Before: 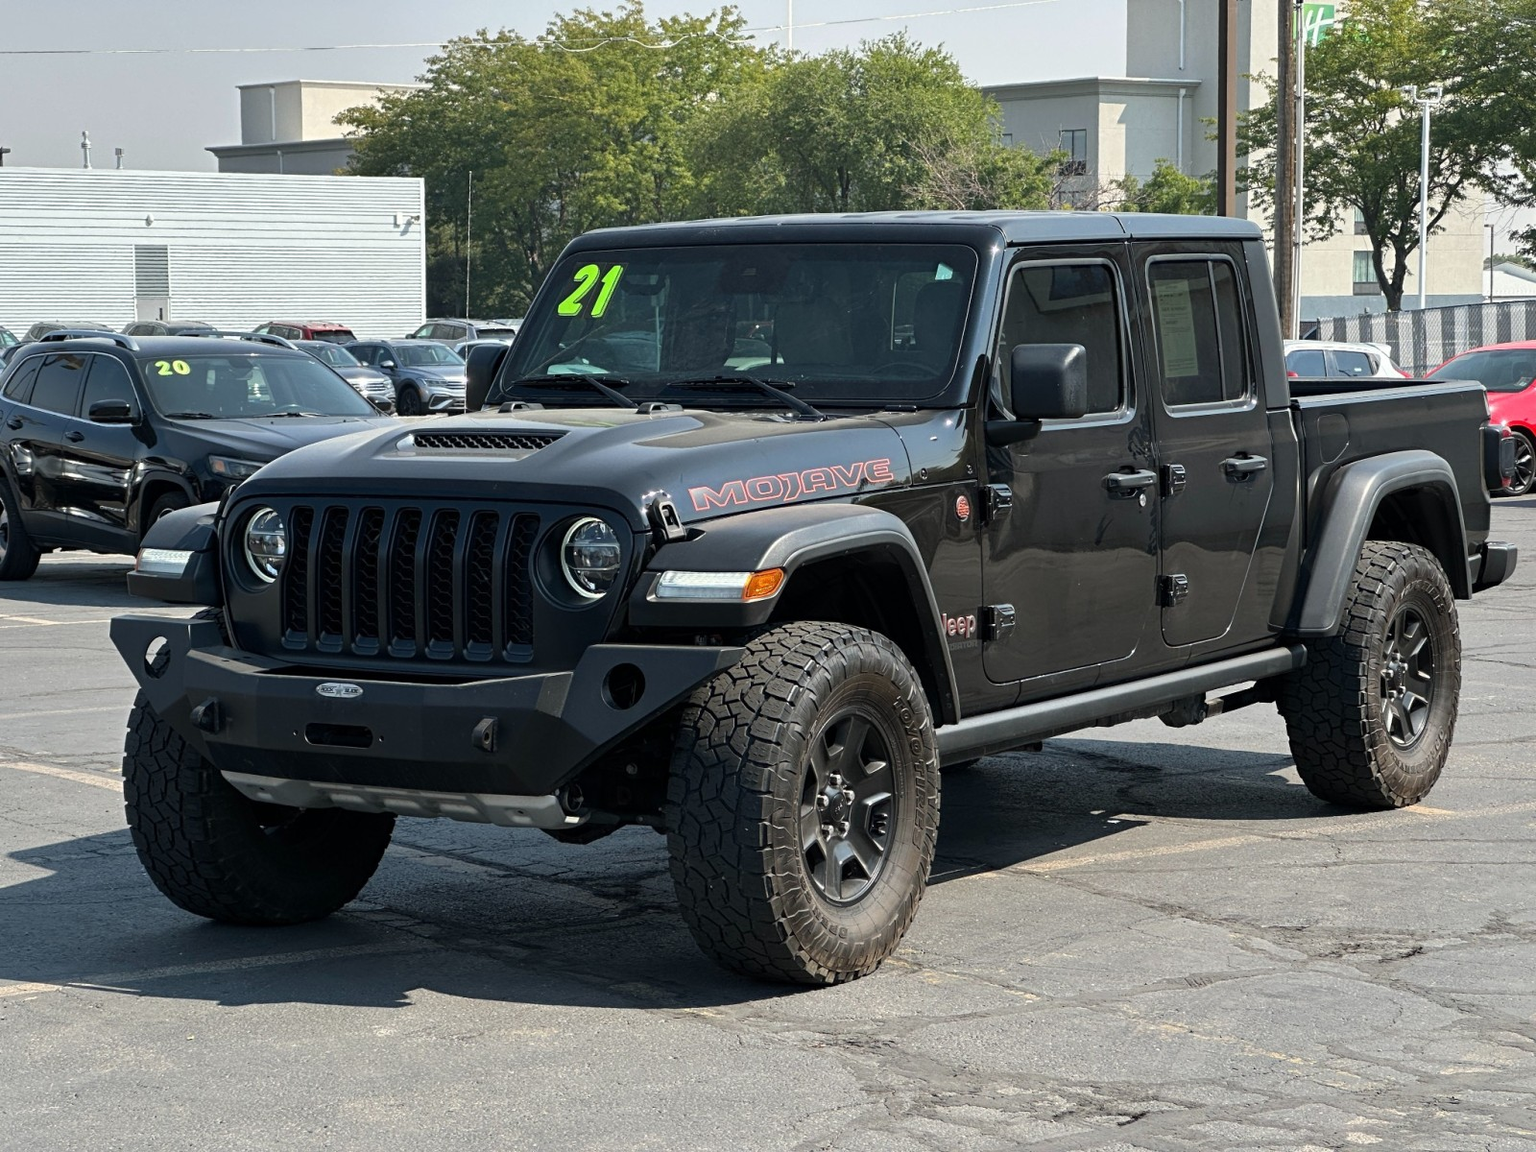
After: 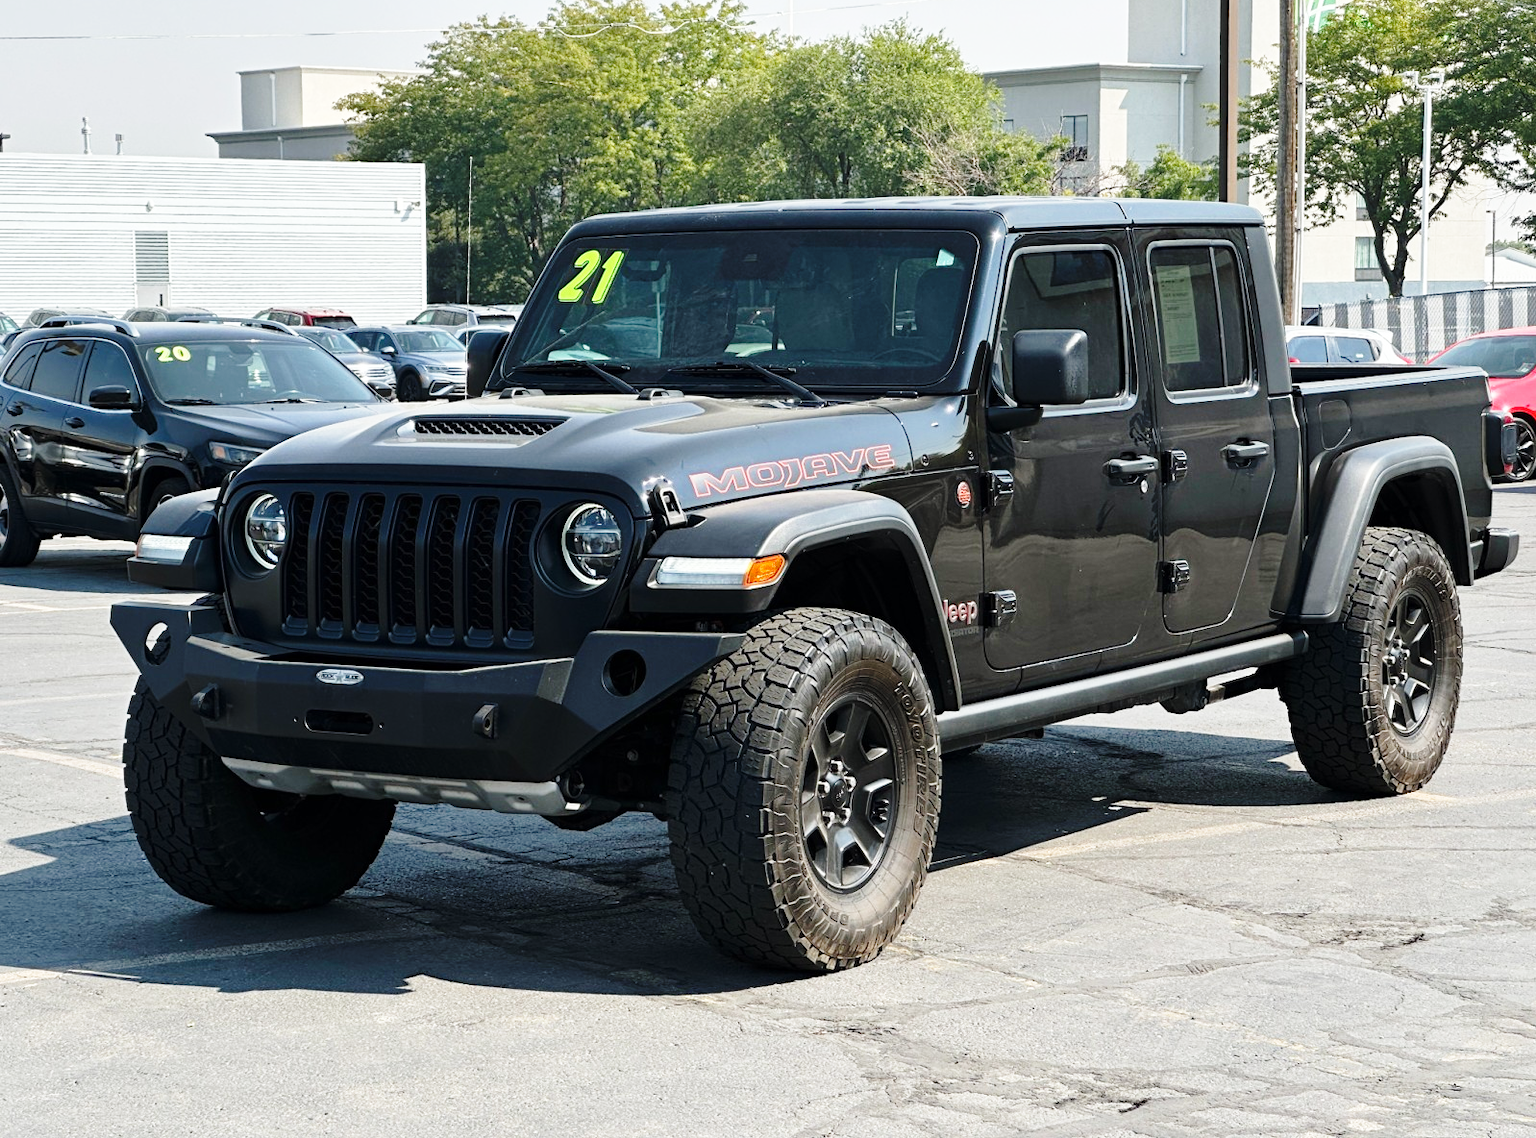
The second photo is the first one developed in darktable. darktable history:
crop: top 1.3%, right 0.073%
base curve: curves: ch0 [(0, 0) (0.028, 0.03) (0.121, 0.232) (0.46, 0.748) (0.859, 0.968) (1, 1)], preserve colors none
